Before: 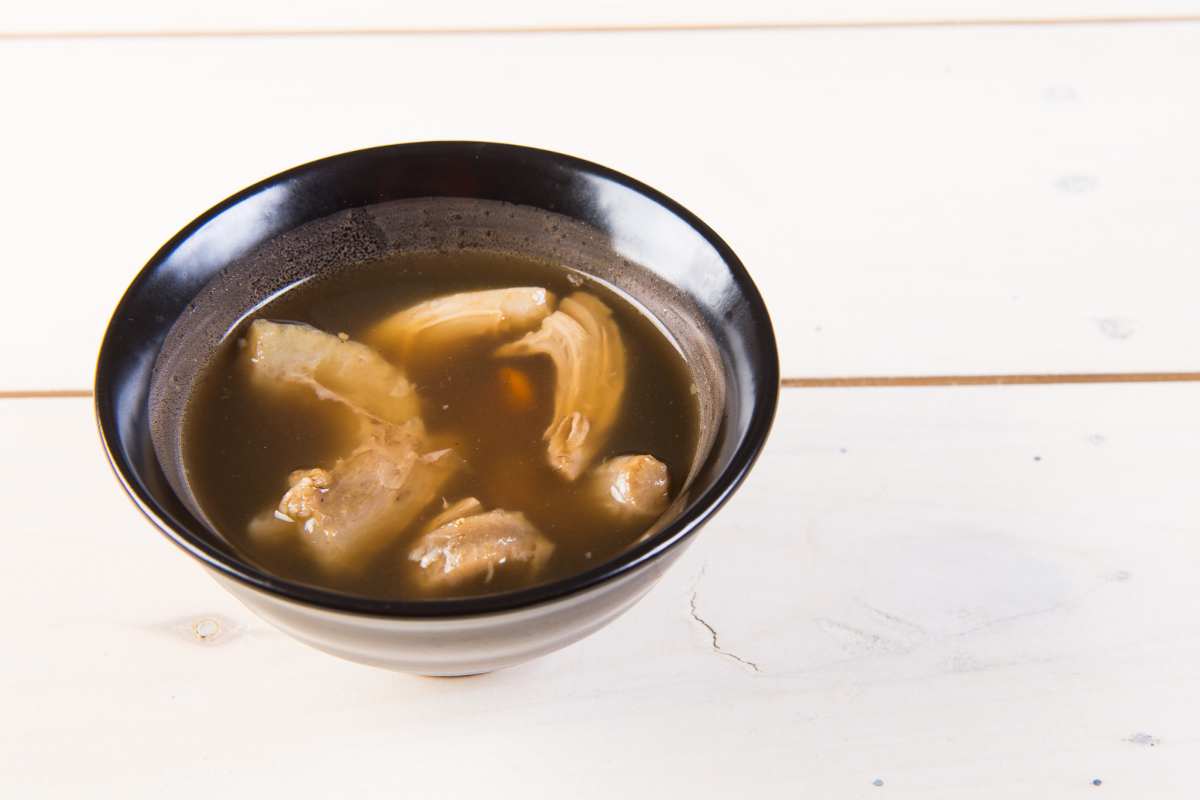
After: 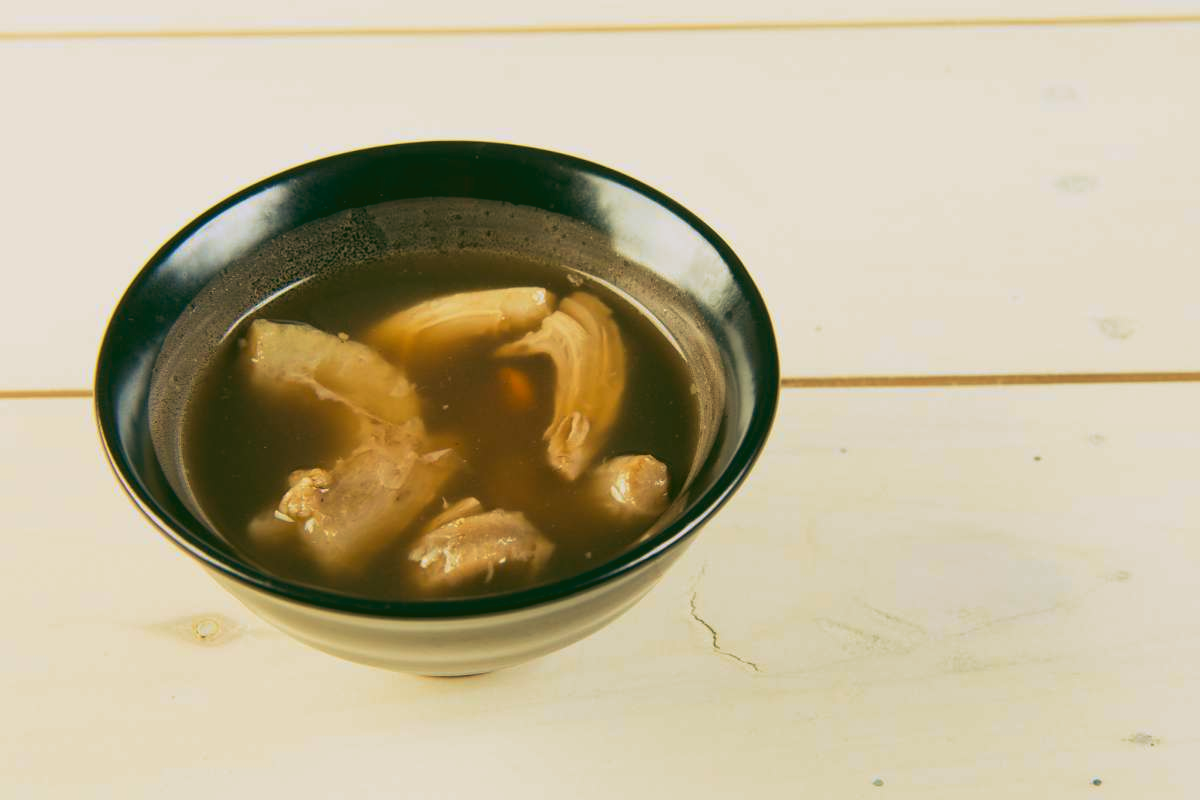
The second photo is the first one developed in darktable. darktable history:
white balance: red 1.045, blue 0.932
velvia: on, module defaults
rgb curve: curves: ch0 [(0.123, 0.061) (0.995, 0.887)]; ch1 [(0.06, 0.116) (1, 0.906)]; ch2 [(0, 0) (0.824, 0.69) (1, 1)], mode RGB, independent channels, compensate middle gray true
